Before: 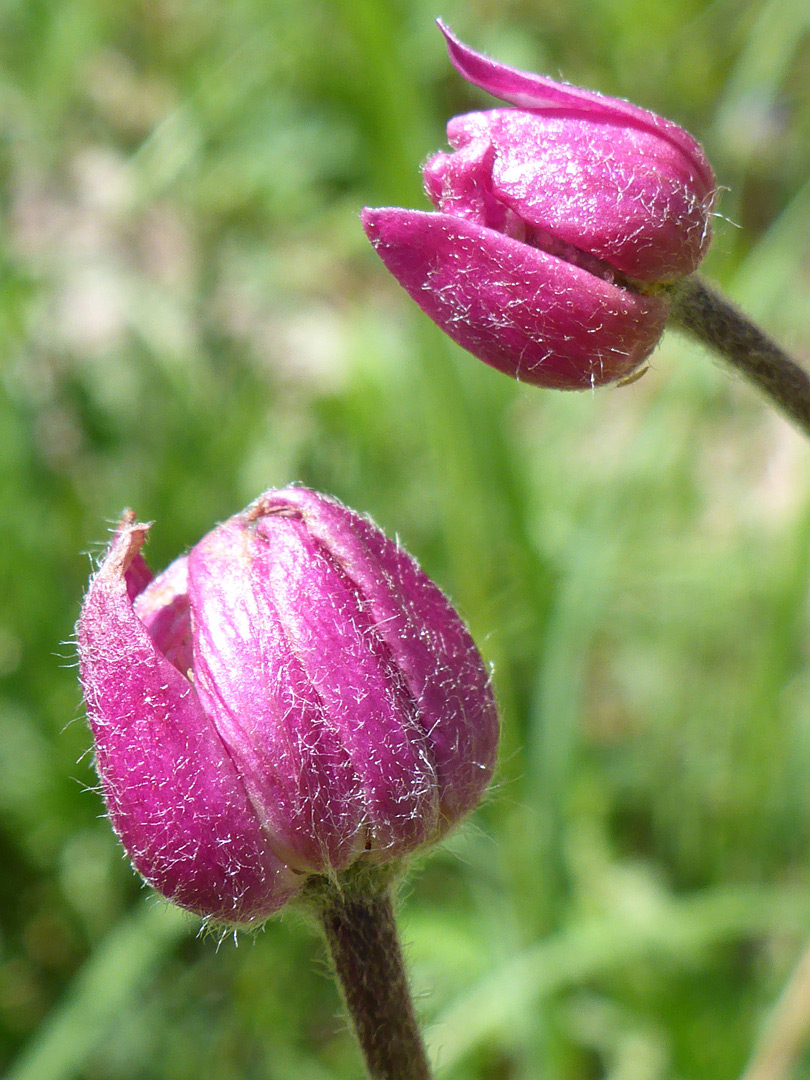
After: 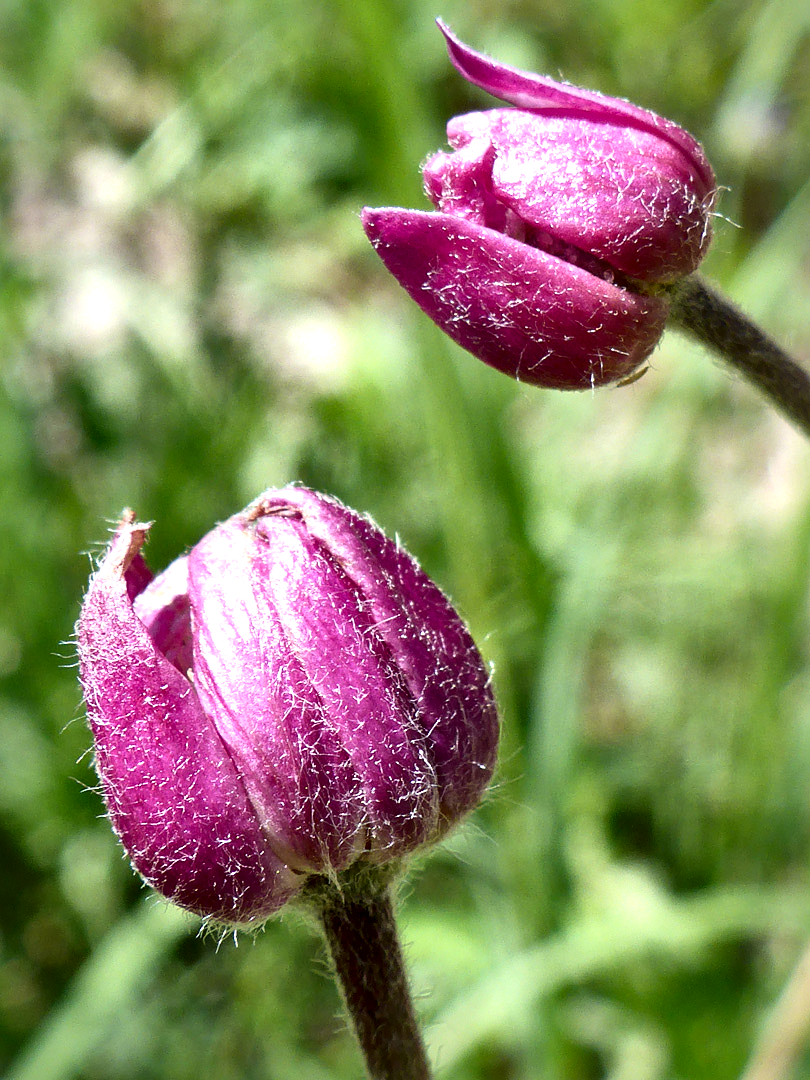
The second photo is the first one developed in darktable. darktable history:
shadows and highlights: shadows 25, highlights -25
local contrast: mode bilateral grid, contrast 44, coarseness 69, detail 214%, midtone range 0.2
